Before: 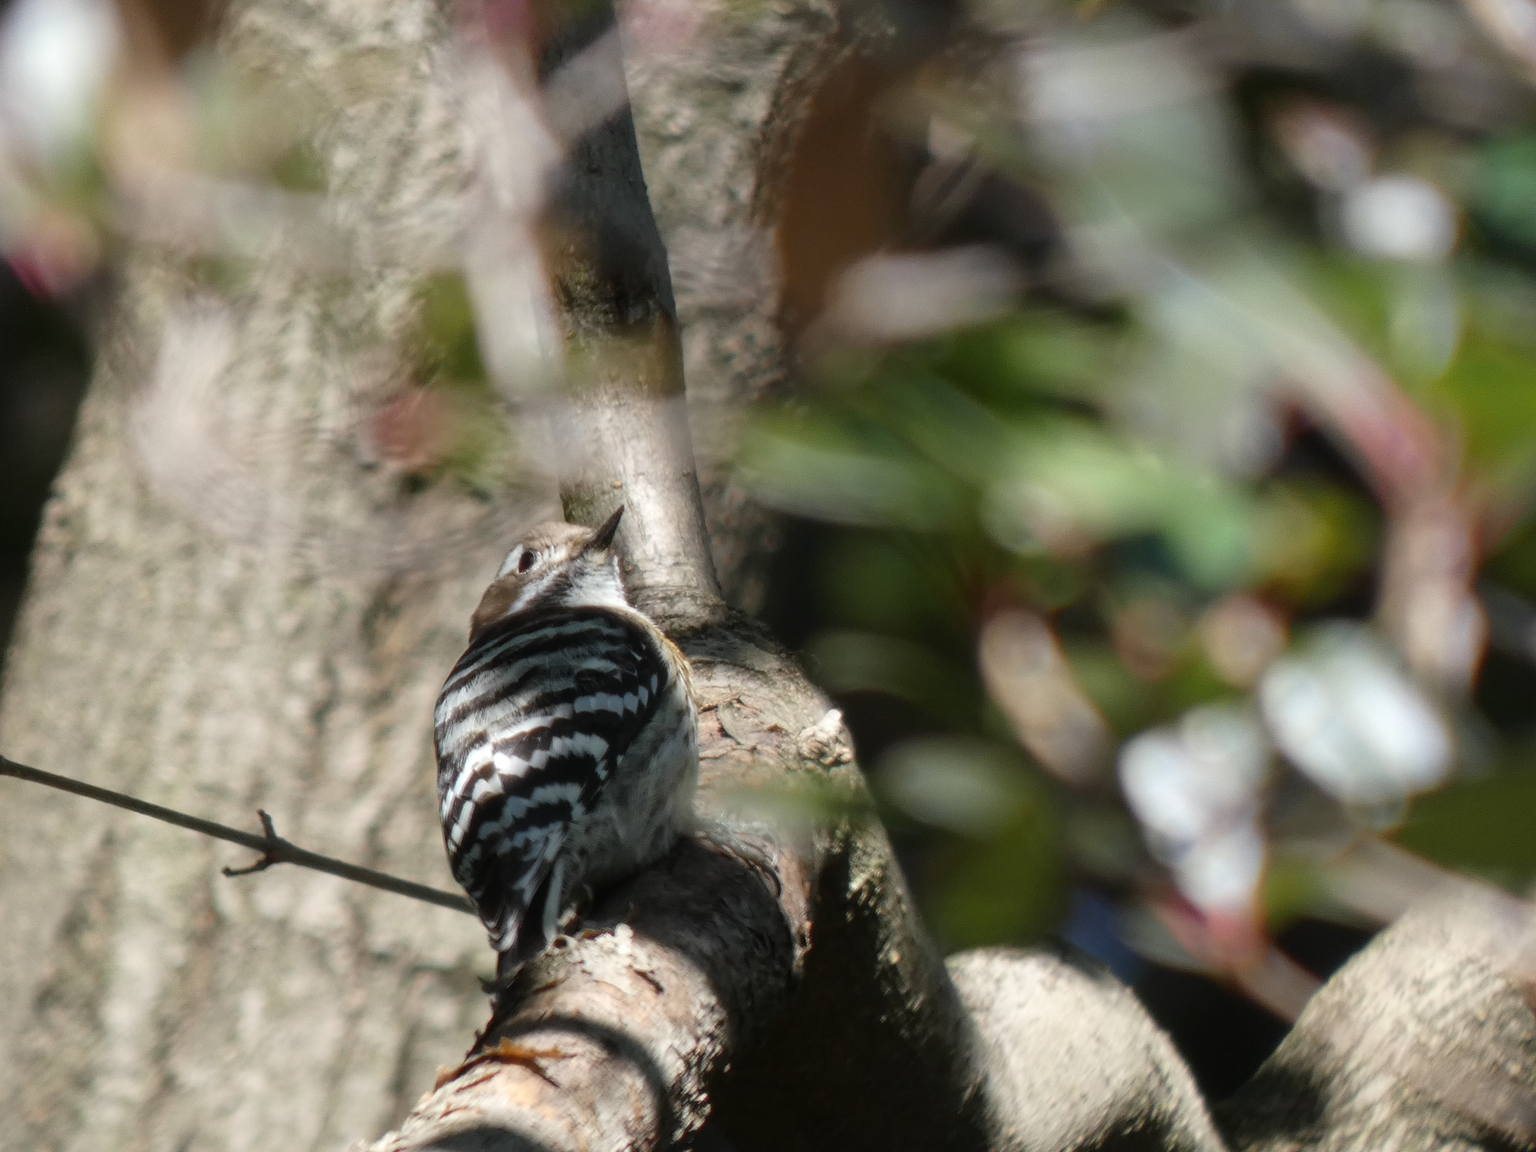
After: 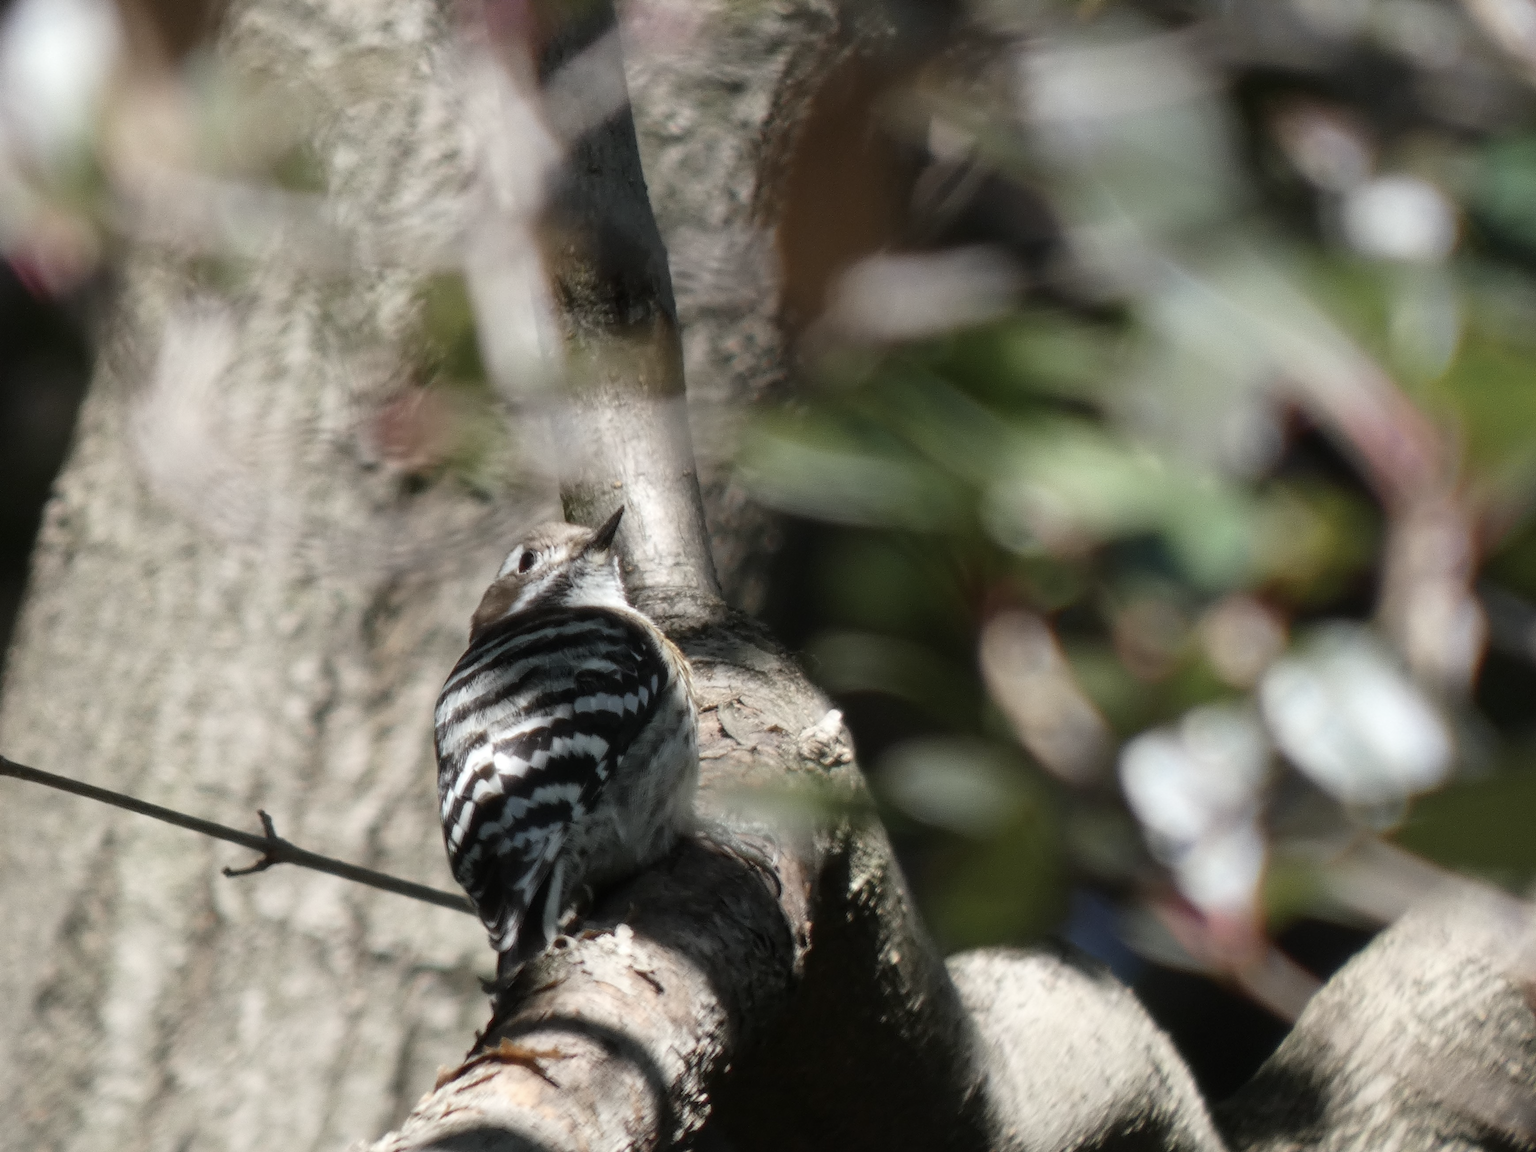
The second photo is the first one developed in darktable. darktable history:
contrast brightness saturation: contrast 0.096, saturation -0.297
